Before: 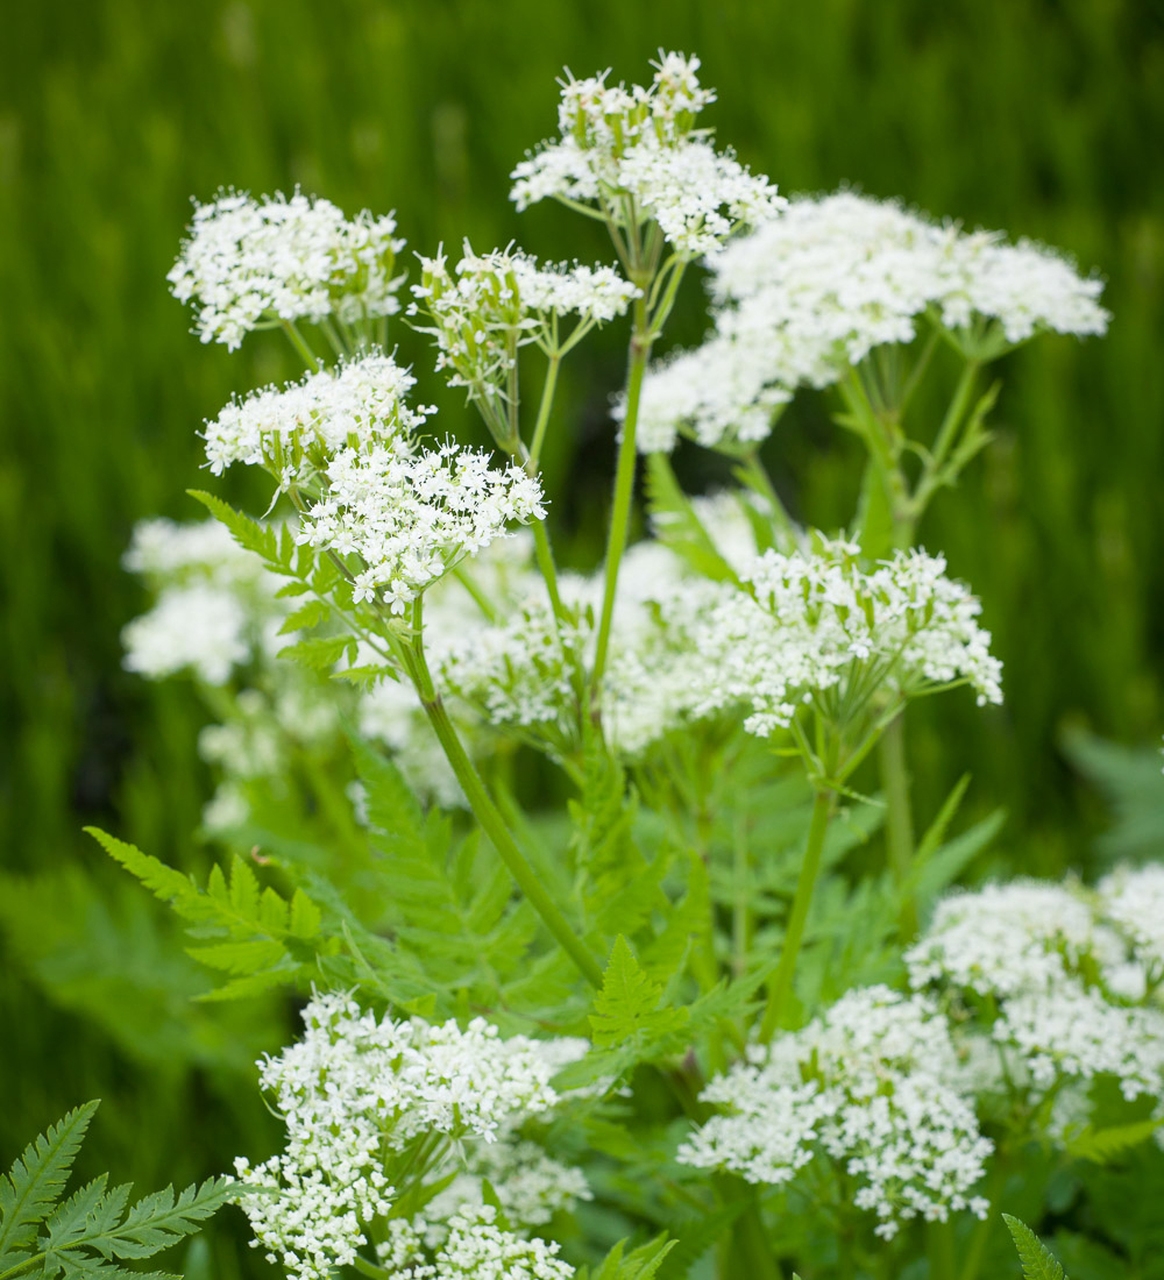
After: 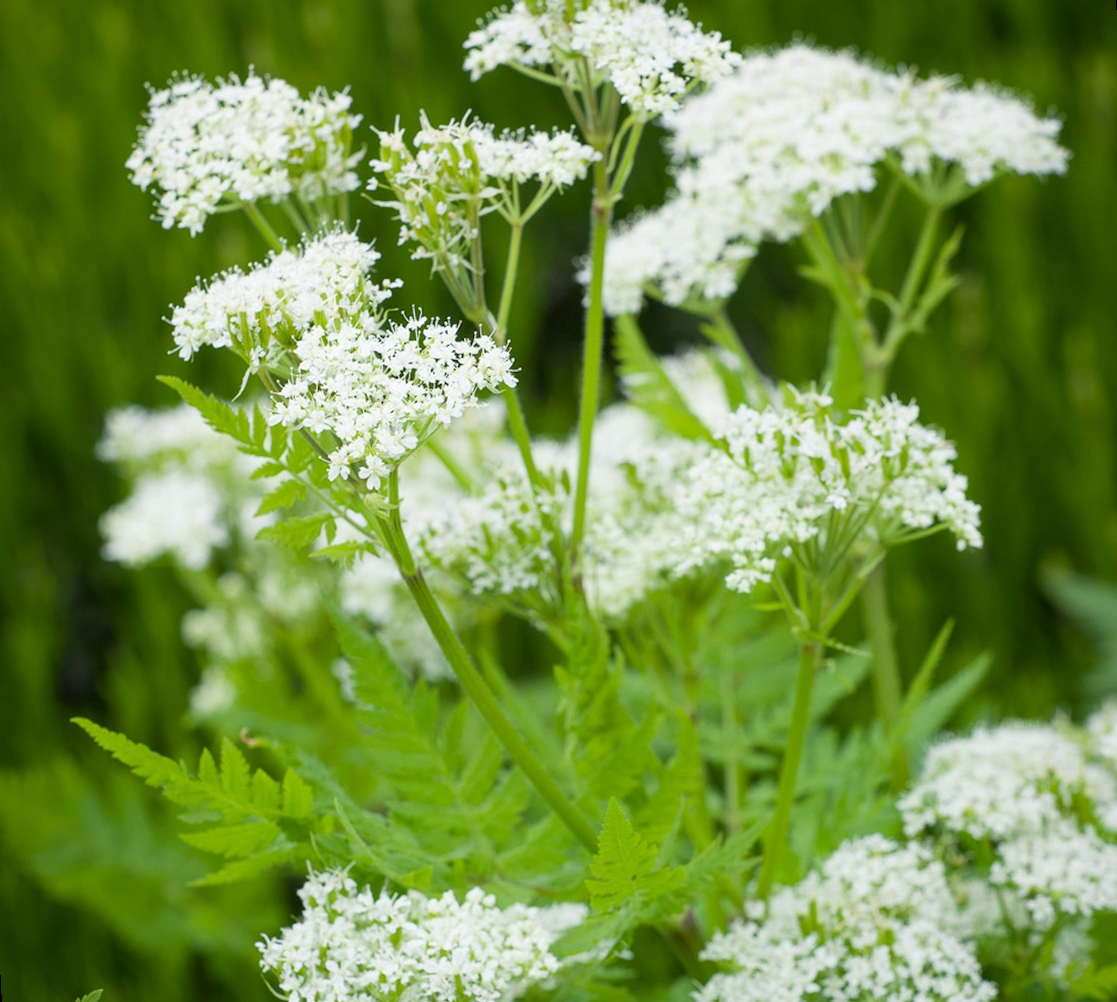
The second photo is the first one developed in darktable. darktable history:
rotate and perspective: rotation -3°, crop left 0.031, crop right 0.968, crop top 0.07, crop bottom 0.93
crop: left 1.507%, top 6.147%, right 1.379%, bottom 6.637%
